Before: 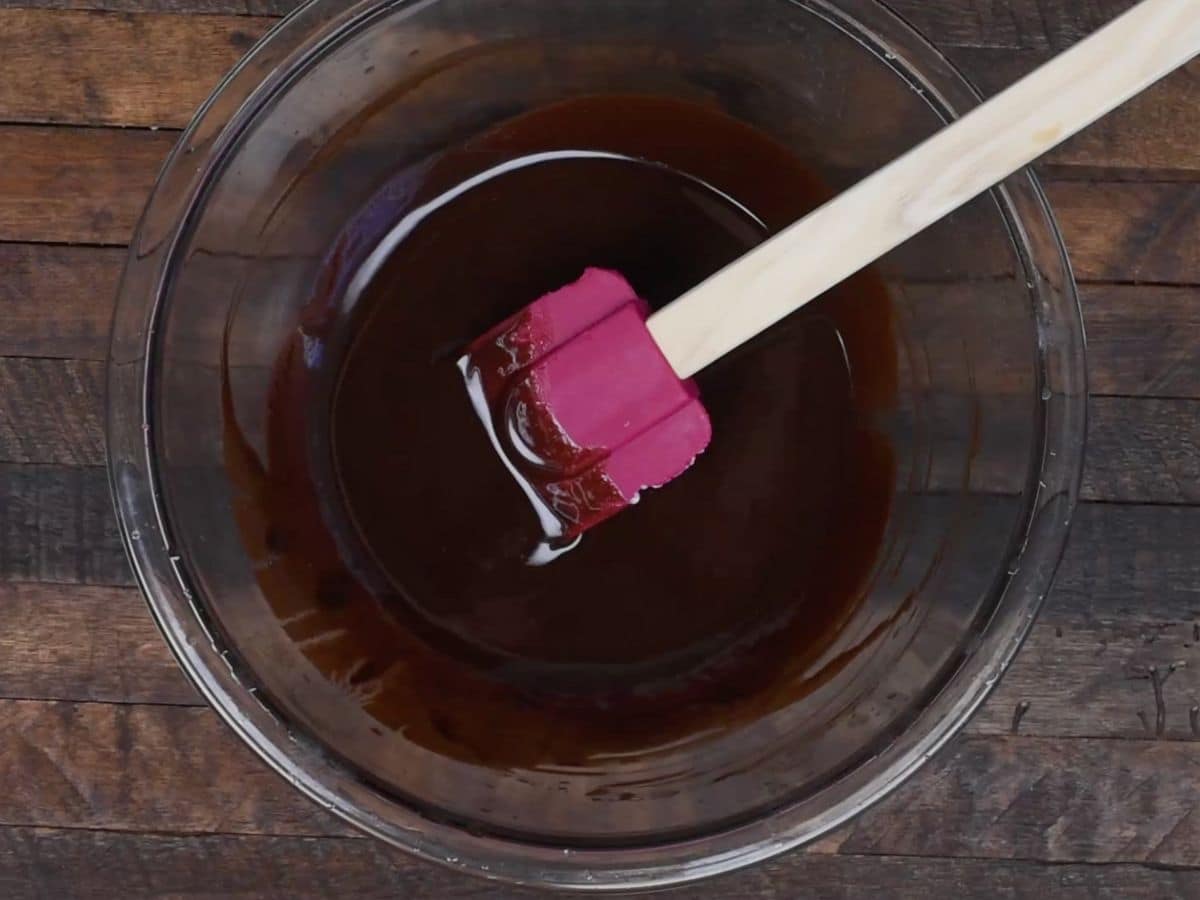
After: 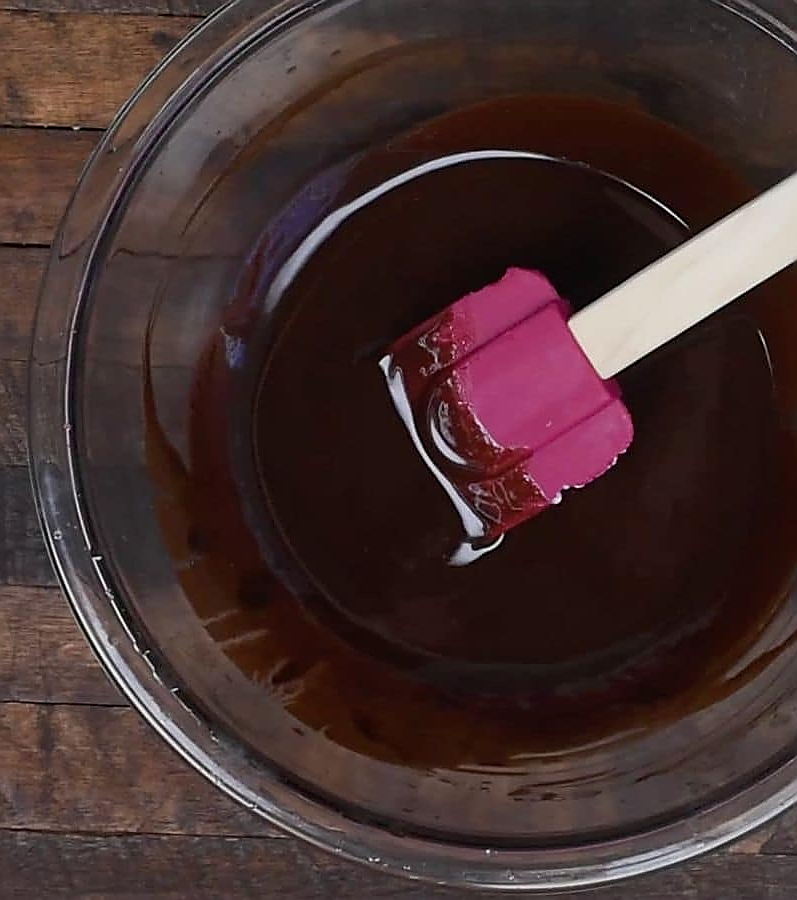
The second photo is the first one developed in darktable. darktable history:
sharpen: radius 1.361, amount 1.248, threshold 0.638
crop and rotate: left 6.562%, right 26.988%
